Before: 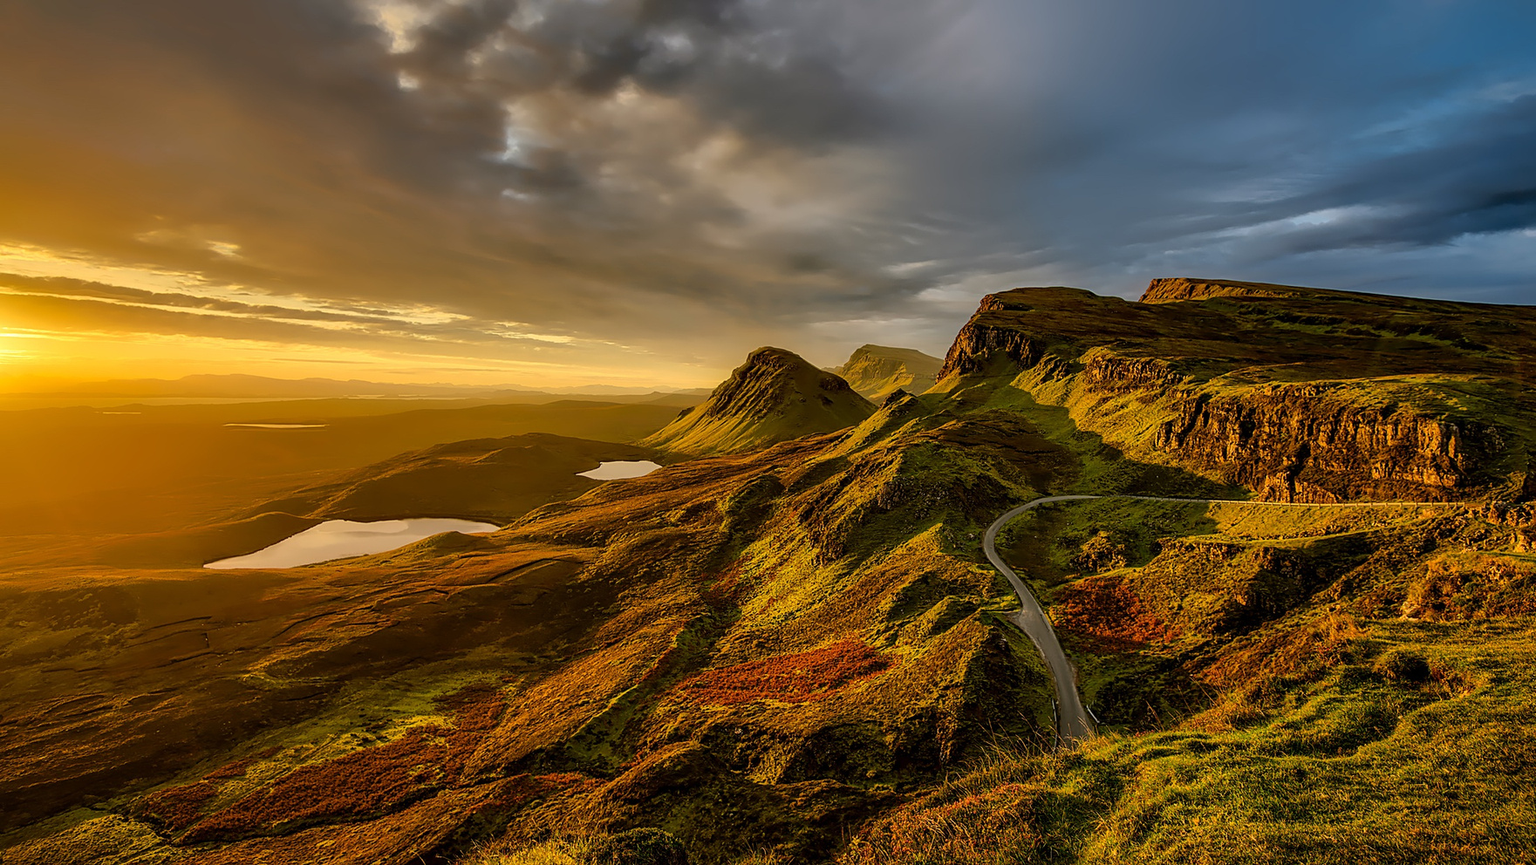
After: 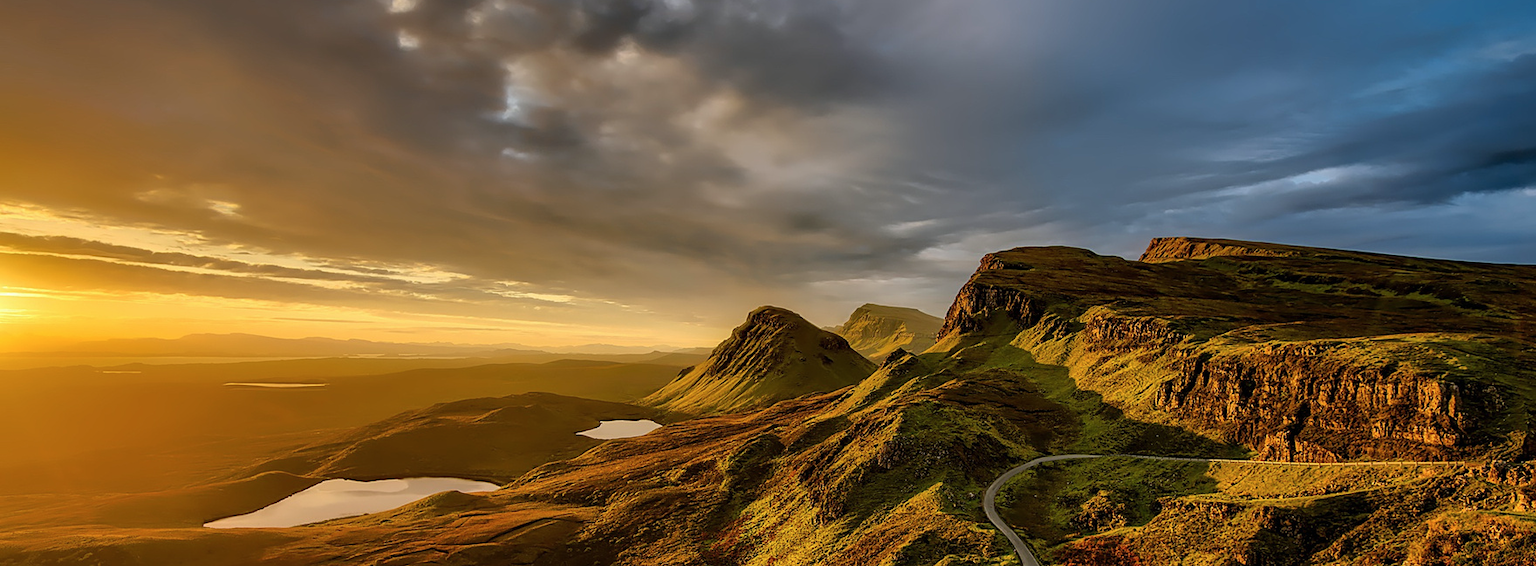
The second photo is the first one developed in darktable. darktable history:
color correction: highlights a* -0.122, highlights b* -5.92, shadows a* -0.139, shadows b* -0.132
crop and rotate: top 4.741%, bottom 29.822%
